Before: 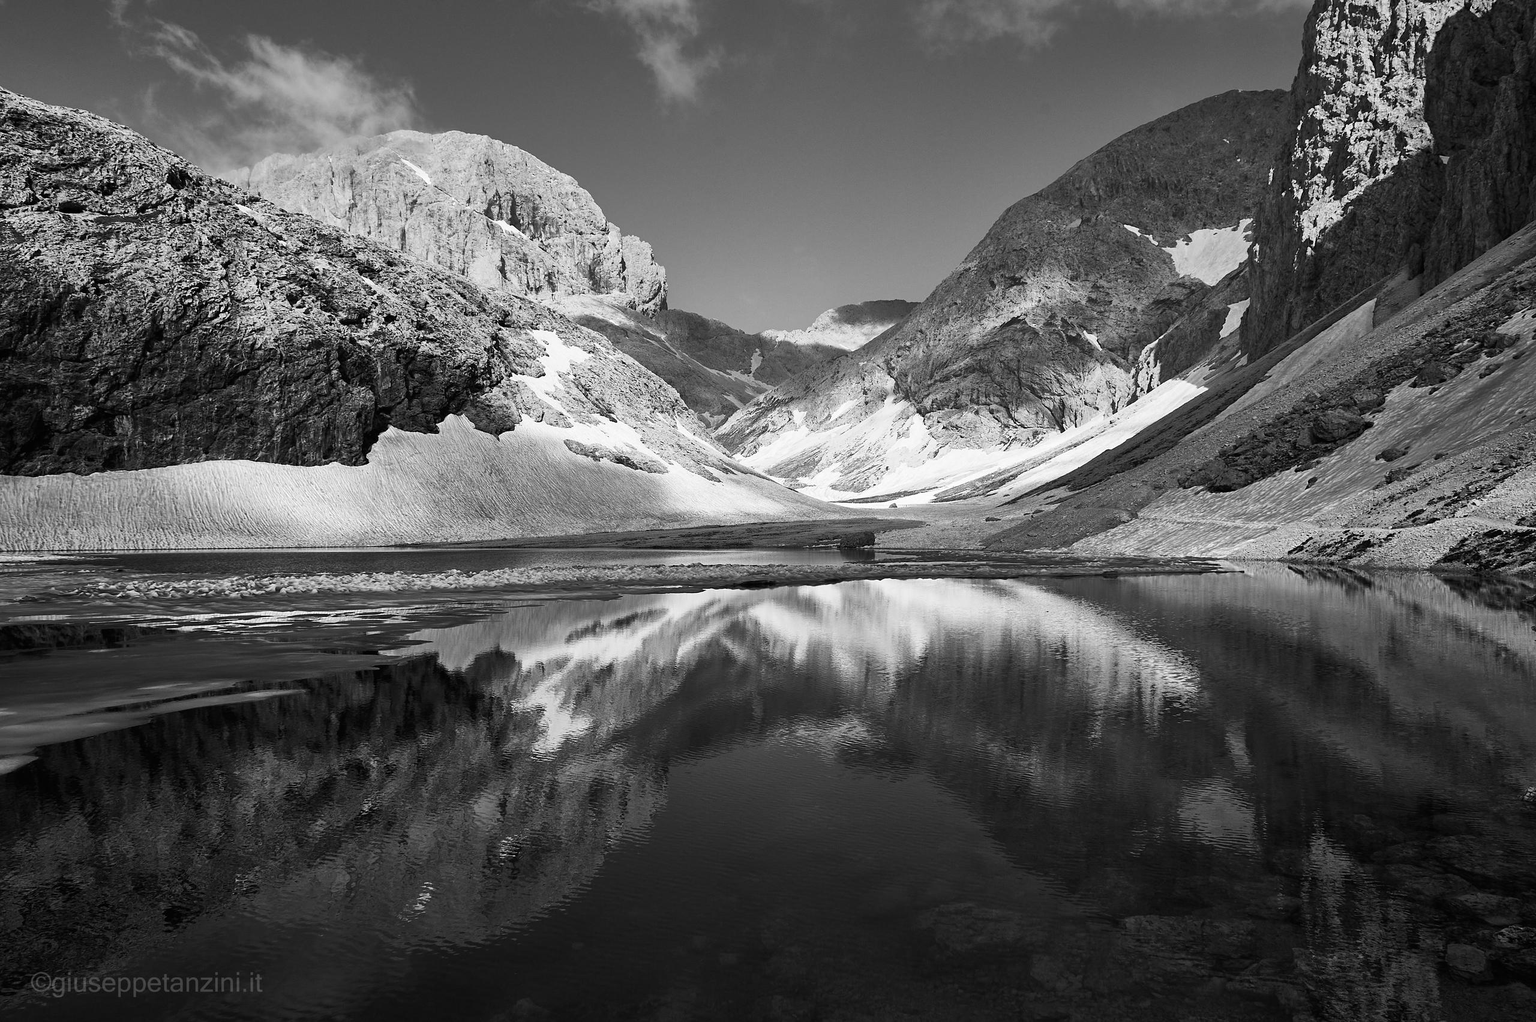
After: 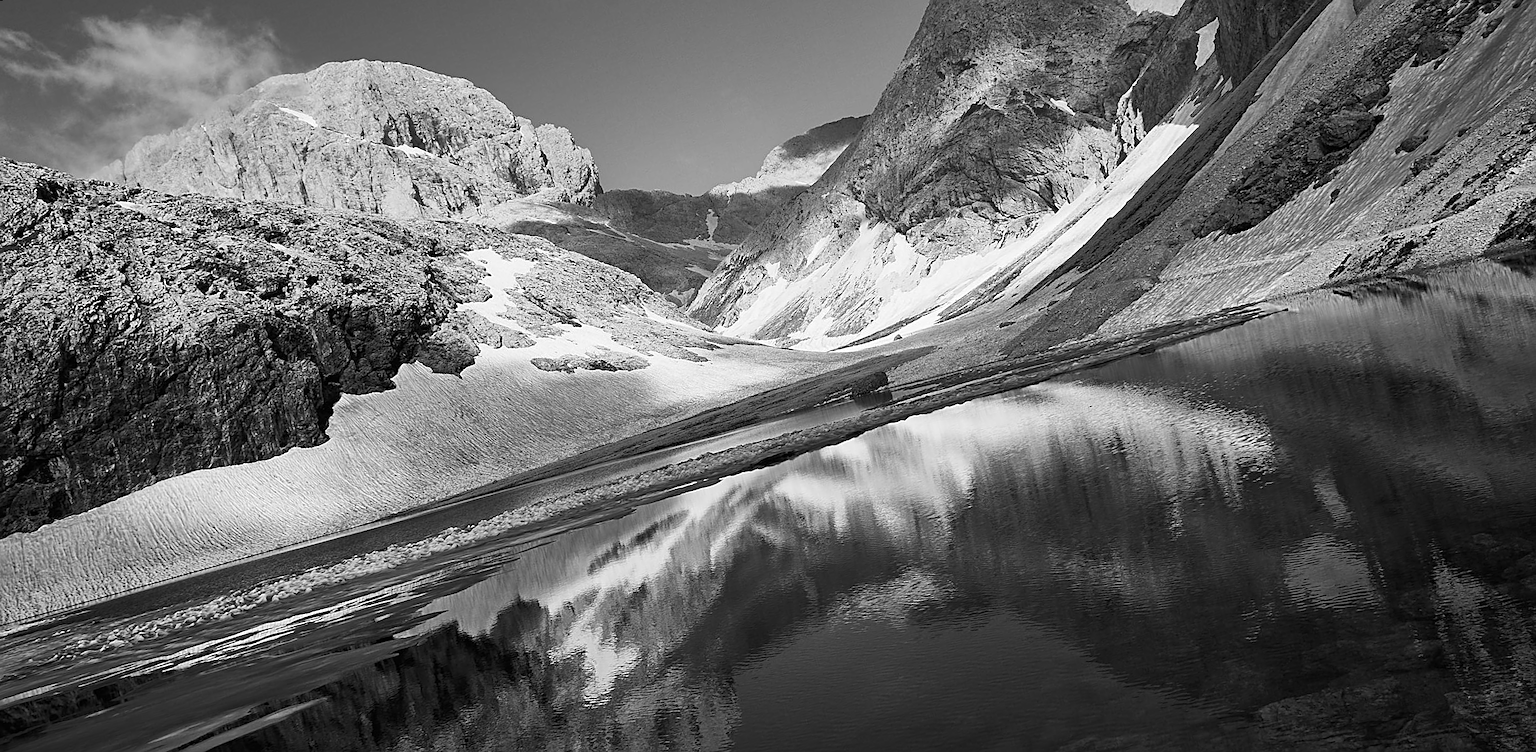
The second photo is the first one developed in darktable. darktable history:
rotate and perspective: rotation -14.8°, crop left 0.1, crop right 0.903, crop top 0.25, crop bottom 0.748
color balance rgb: linear chroma grading › shadows -8%, linear chroma grading › global chroma 10%, perceptual saturation grading › global saturation 2%, perceptual saturation grading › highlights -2%, perceptual saturation grading › mid-tones 4%, perceptual saturation grading › shadows 8%, perceptual brilliance grading › global brilliance 2%, perceptual brilliance grading › highlights -4%, global vibrance 16%, saturation formula JzAzBz (2021)
sharpen: on, module defaults
